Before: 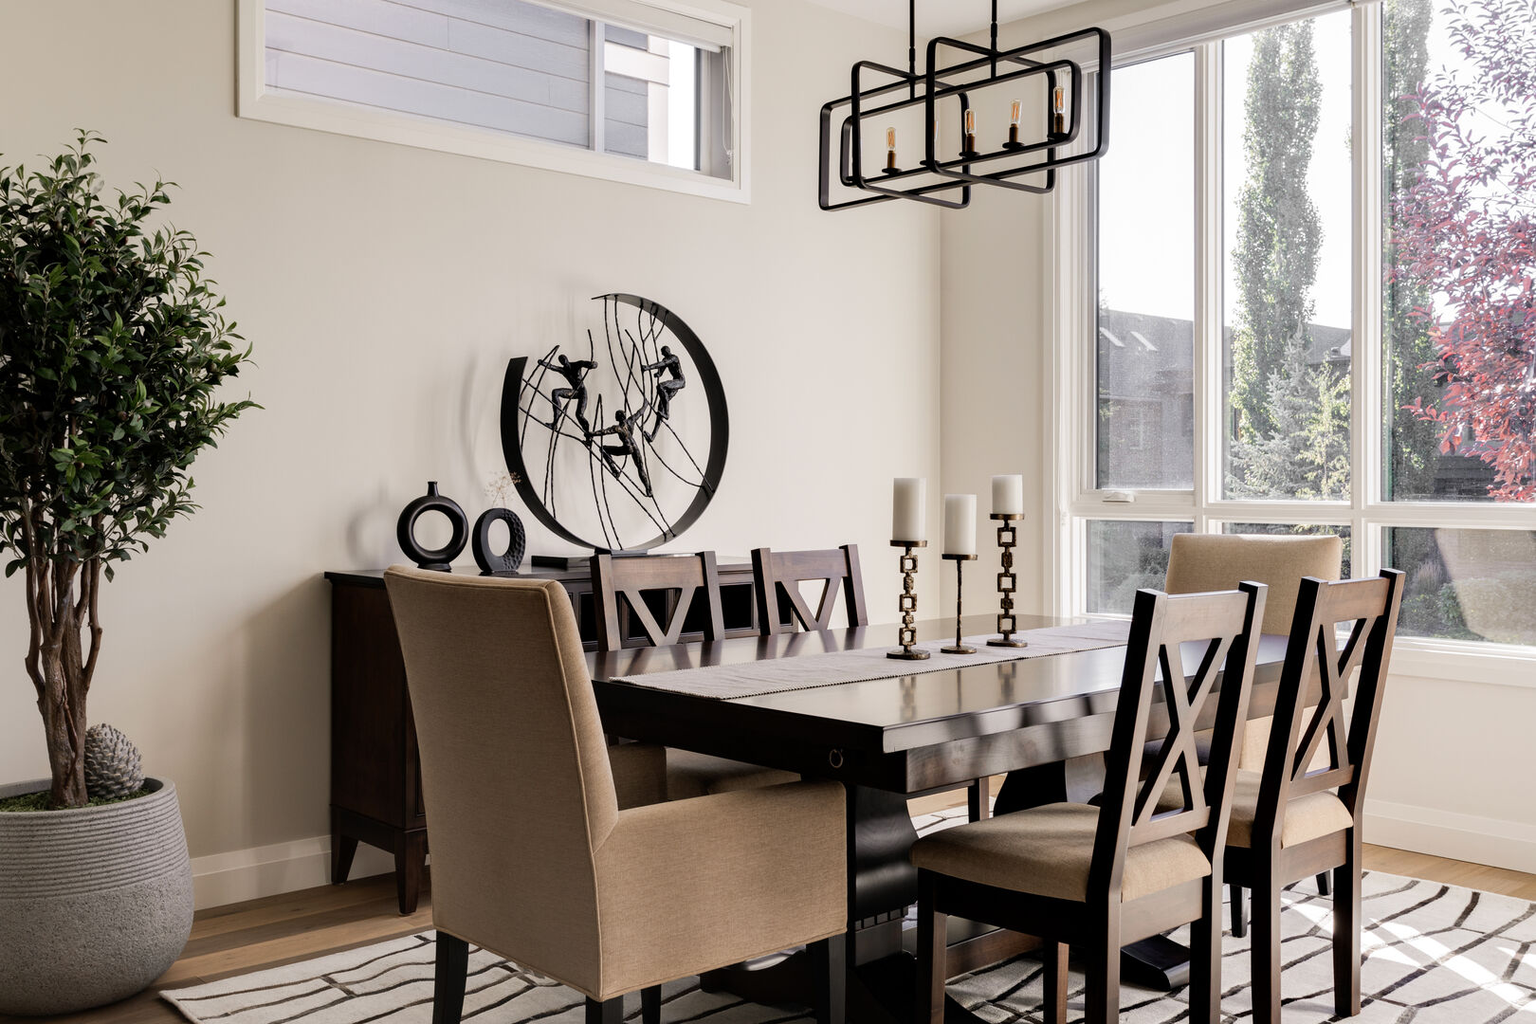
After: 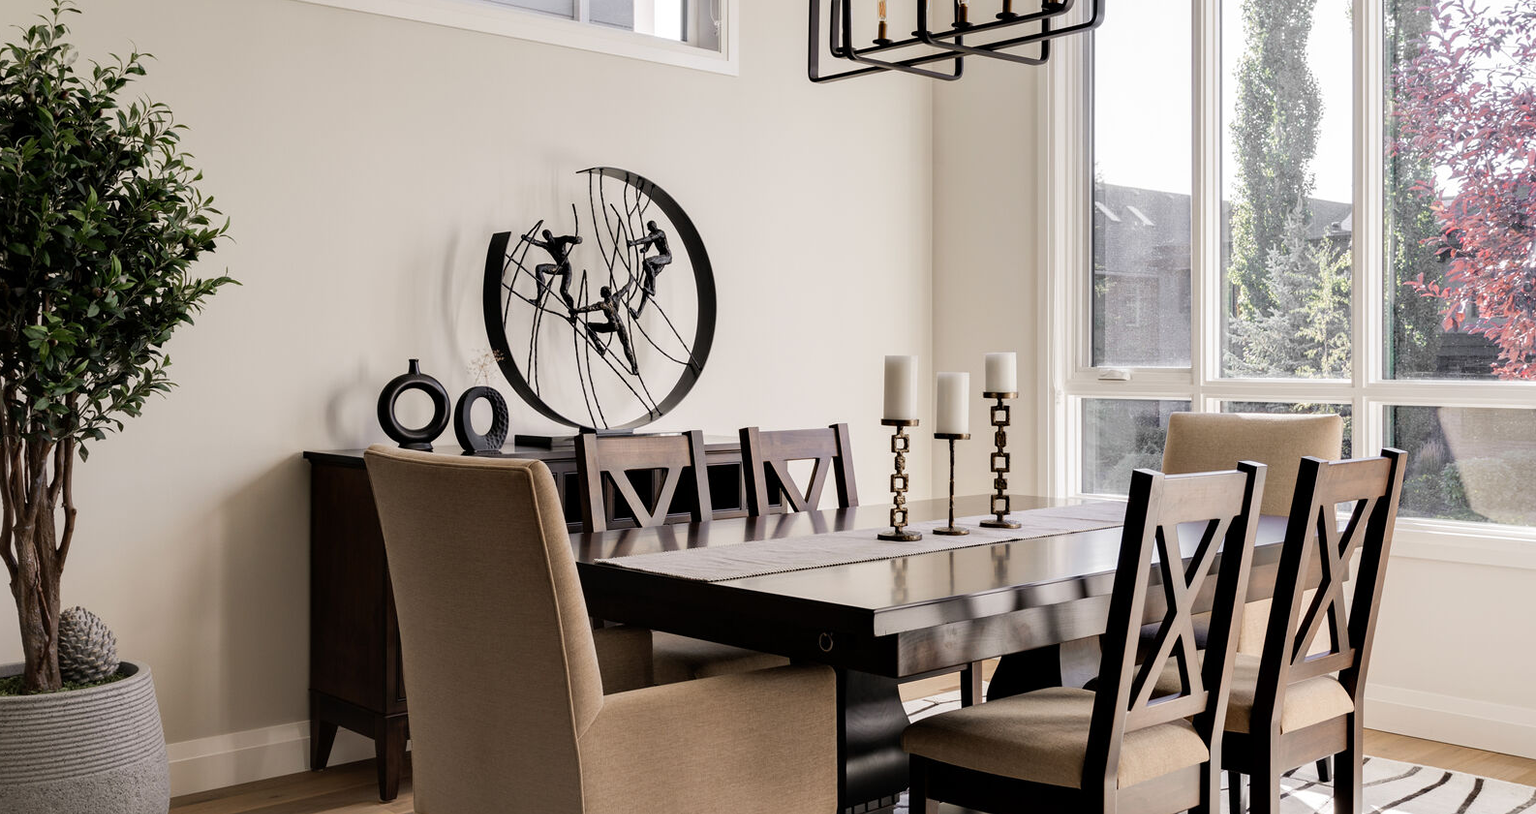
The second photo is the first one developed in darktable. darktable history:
crop and rotate: left 1.814%, top 12.818%, right 0.25%, bottom 9.225%
